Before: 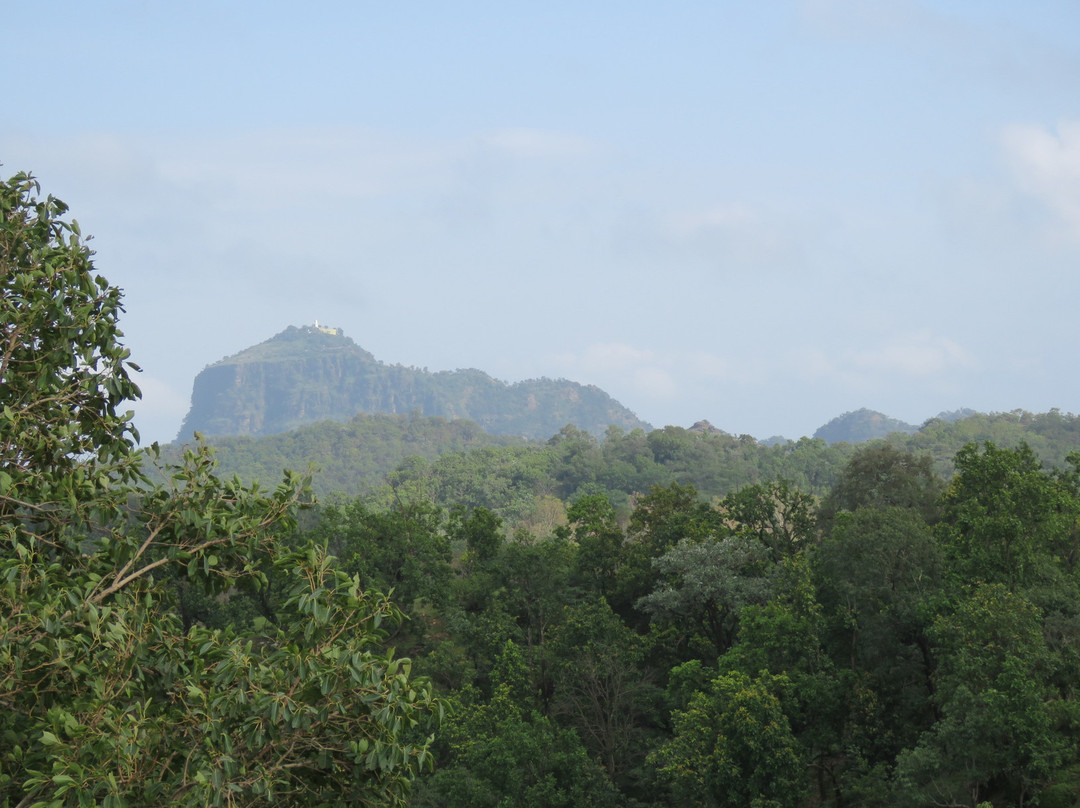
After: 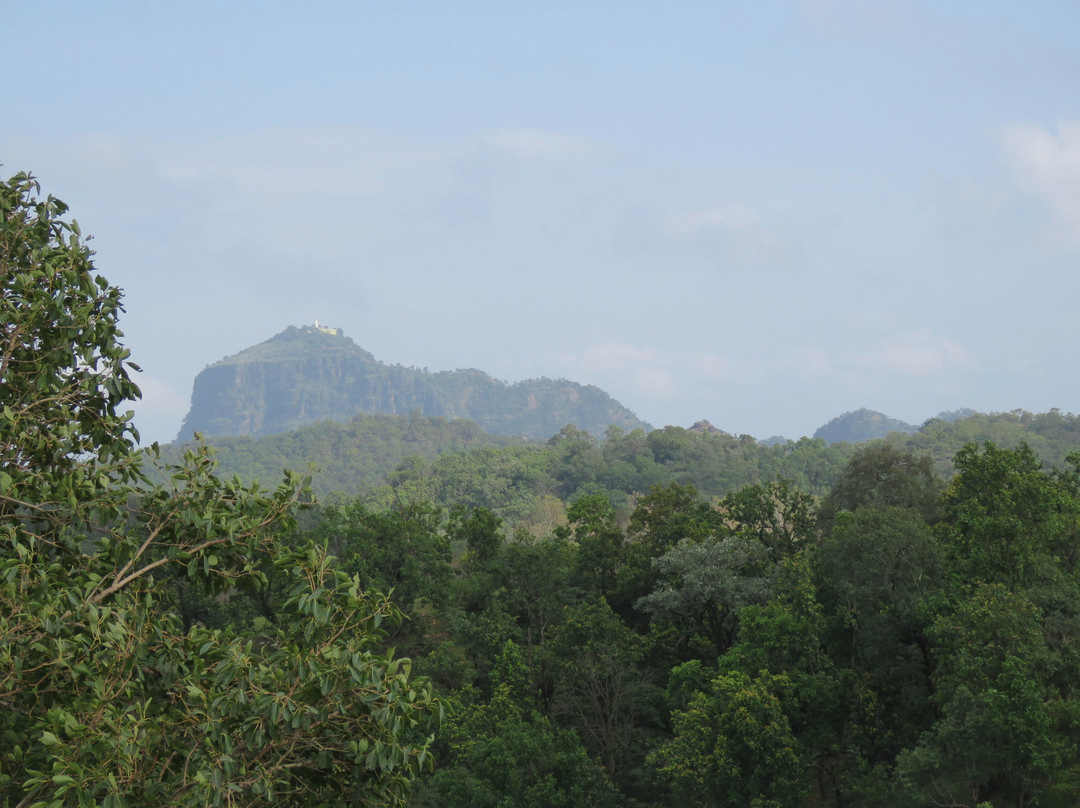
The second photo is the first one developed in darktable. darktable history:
exposure: exposure -0.155 EV, compensate highlight preservation false
shadows and highlights: shadows 63.05, white point adjustment 0.53, highlights -34.68, compress 83.68%
